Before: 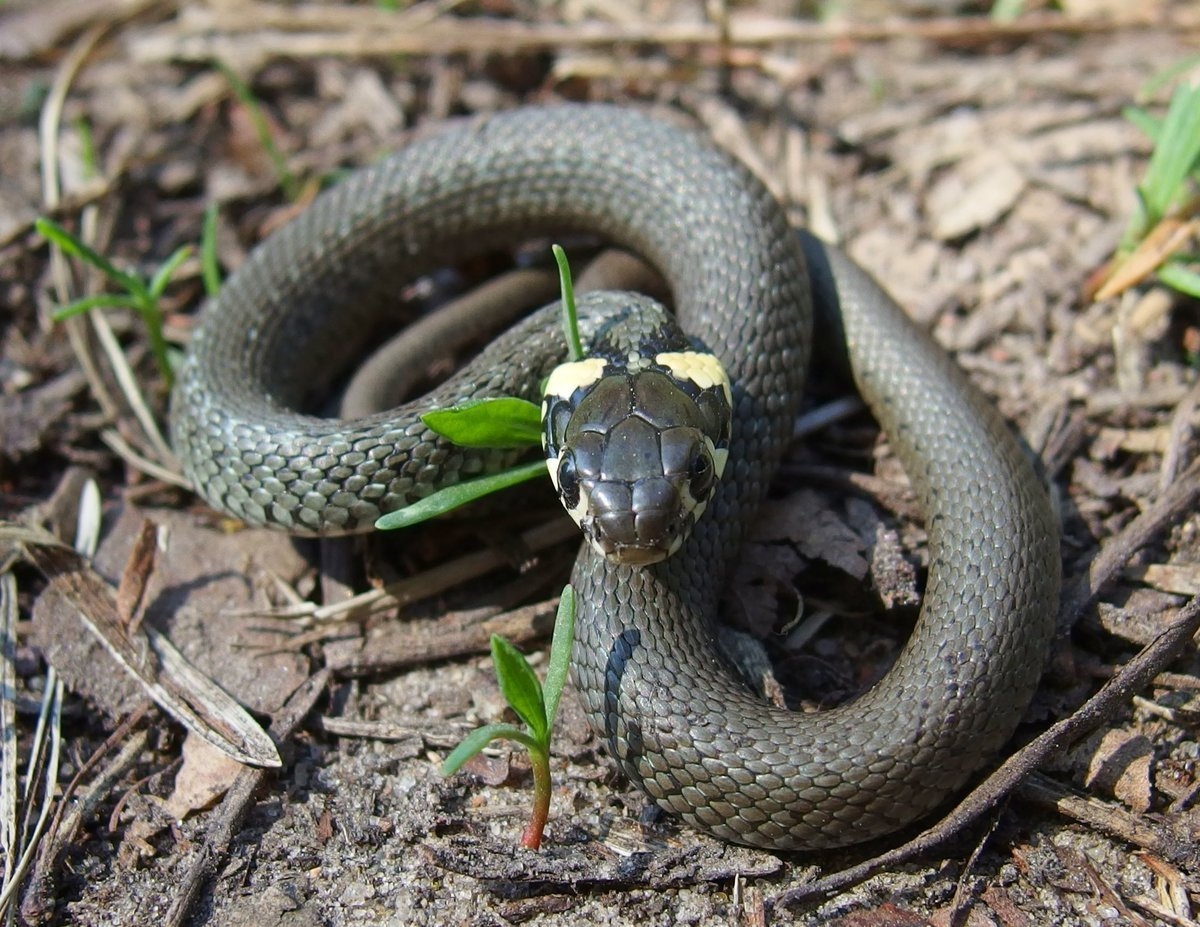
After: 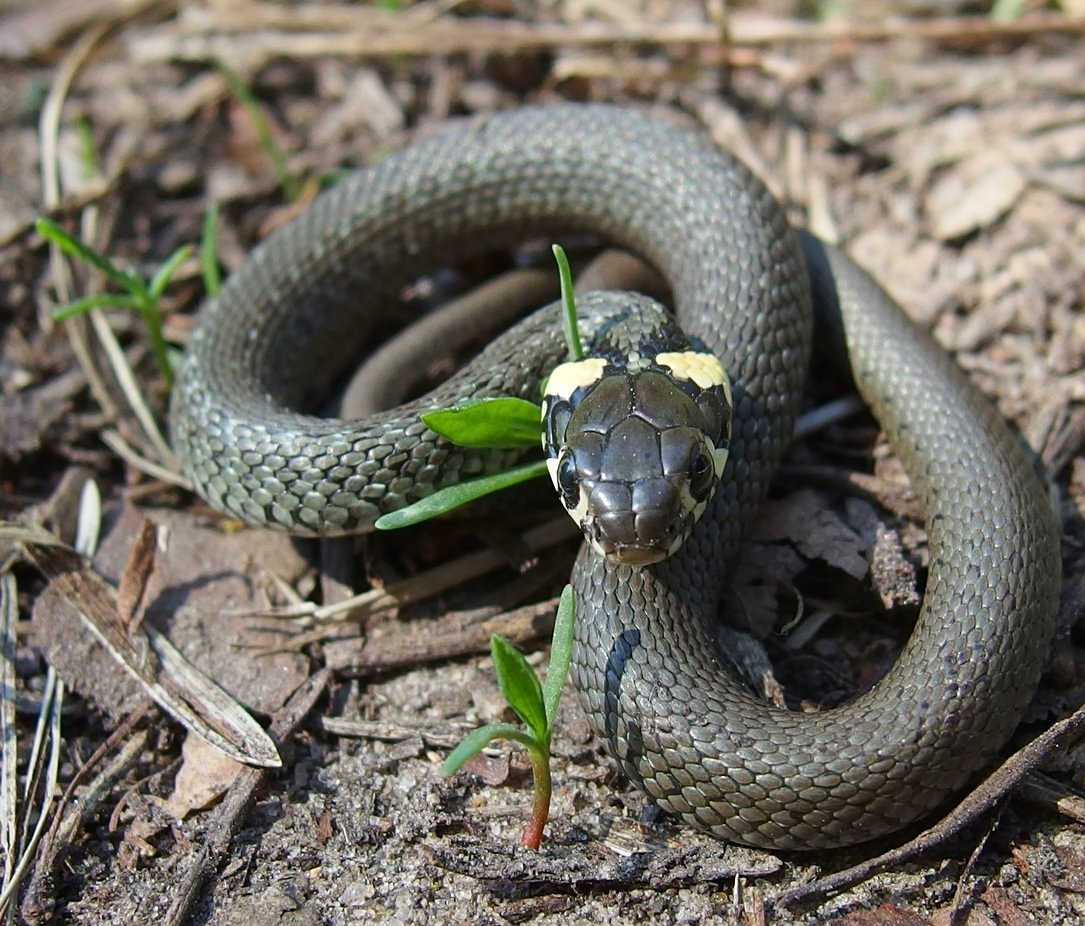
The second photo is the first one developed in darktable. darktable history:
crop: right 9.509%, bottom 0.031%
white balance: emerald 1
sharpen: amount 0.2
